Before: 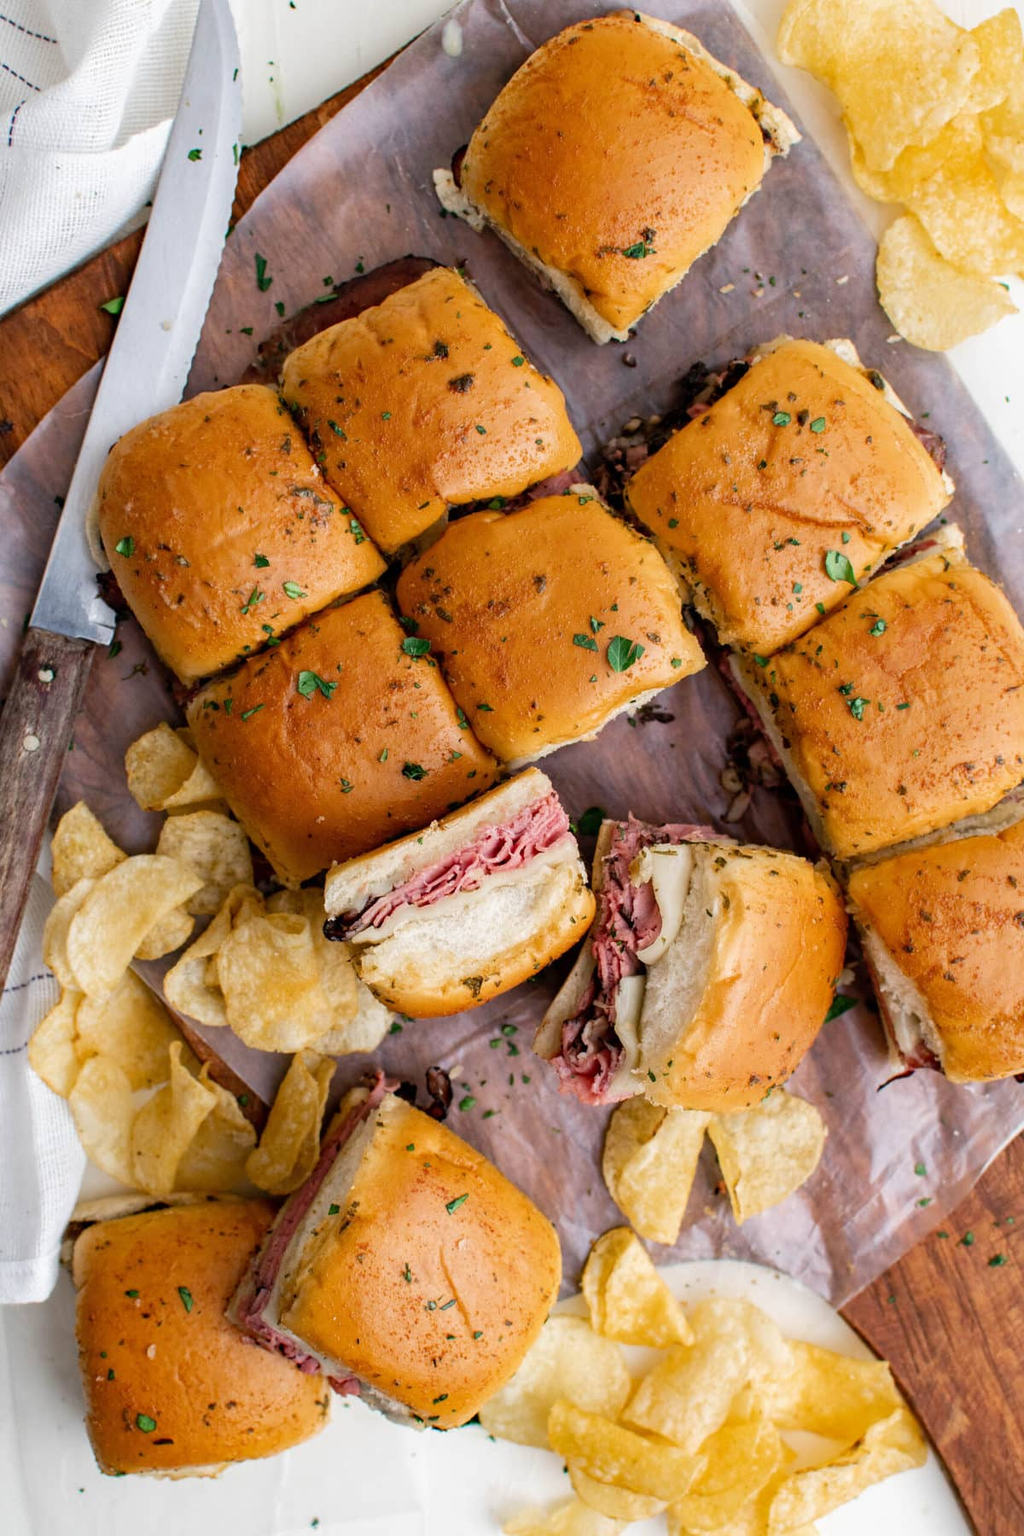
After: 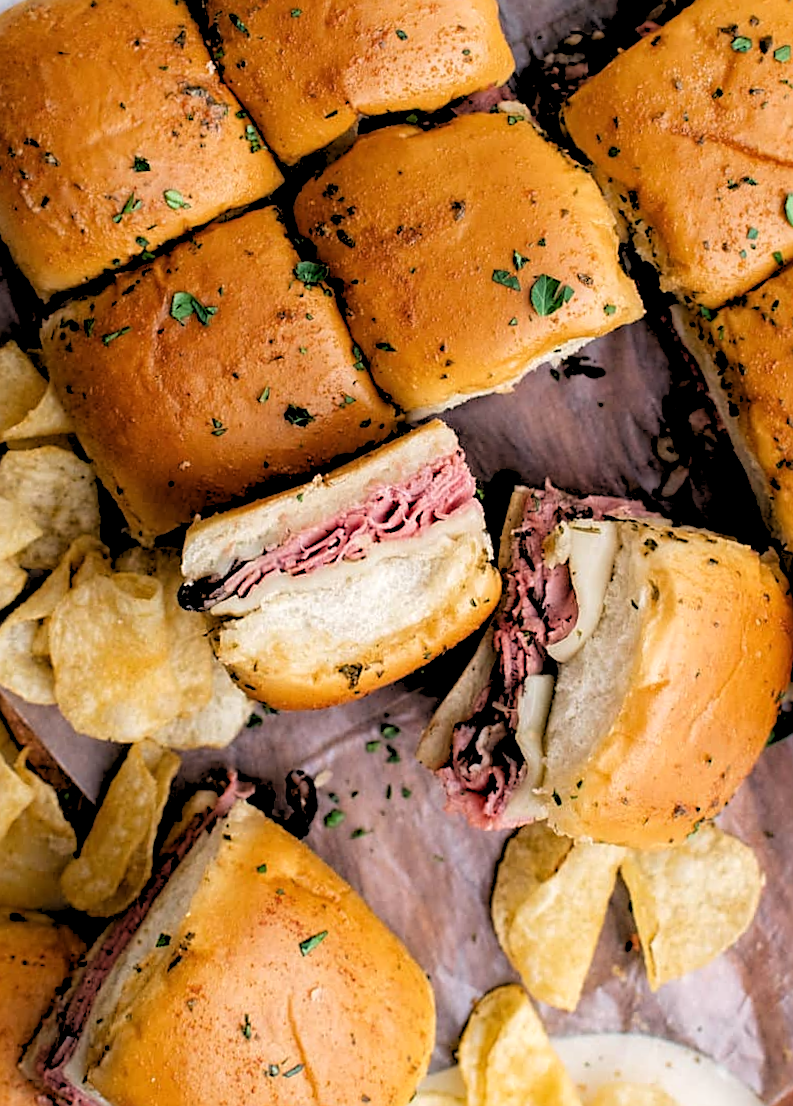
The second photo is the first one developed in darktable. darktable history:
sharpen: on, module defaults
rotate and perspective: rotation 0.215°, lens shift (vertical) -0.139, crop left 0.069, crop right 0.939, crop top 0.002, crop bottom 0.996
crop and rotate: angle -3.37°, left 9.79%, top 20.73%, right 12.42%, bottom 11.82%
rgb levels: levels [[0.029, 0.461, 0.922], [0, 0.5, 1], [0, 0.5, 1]]
